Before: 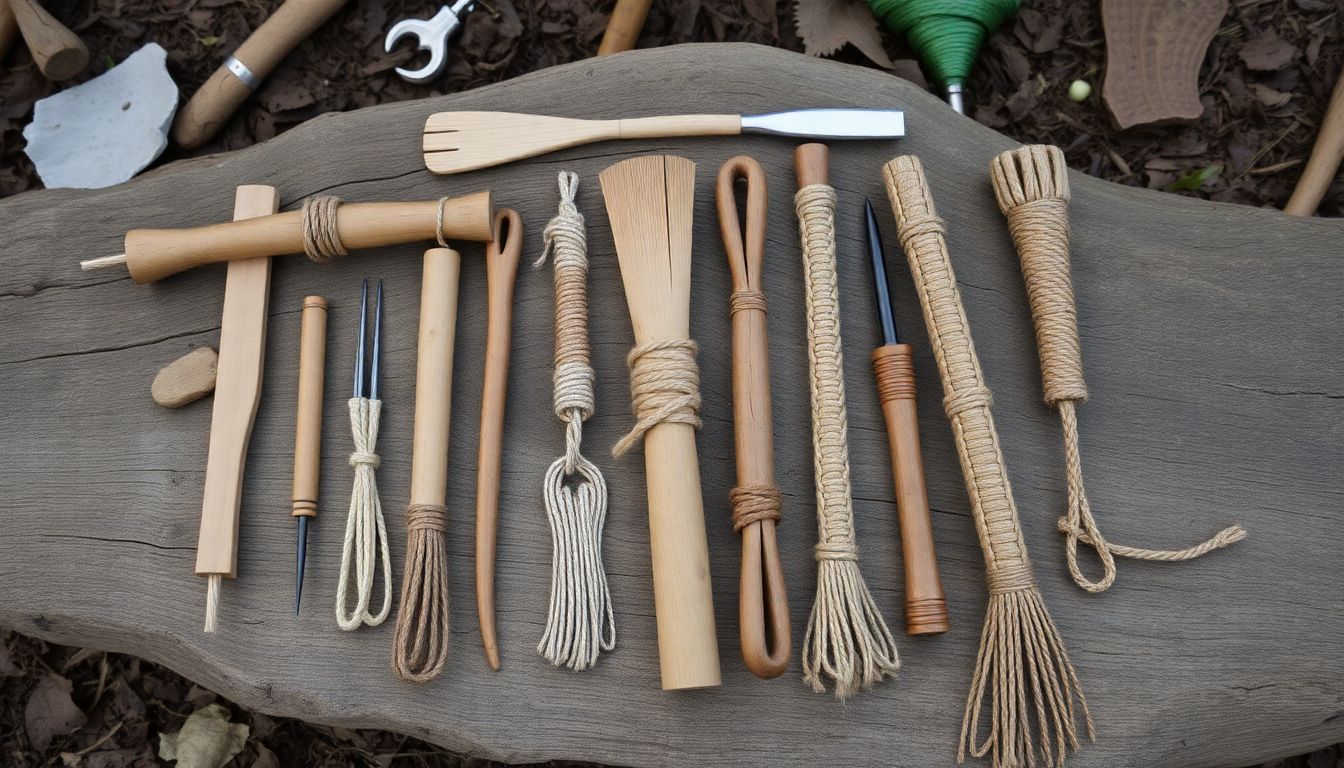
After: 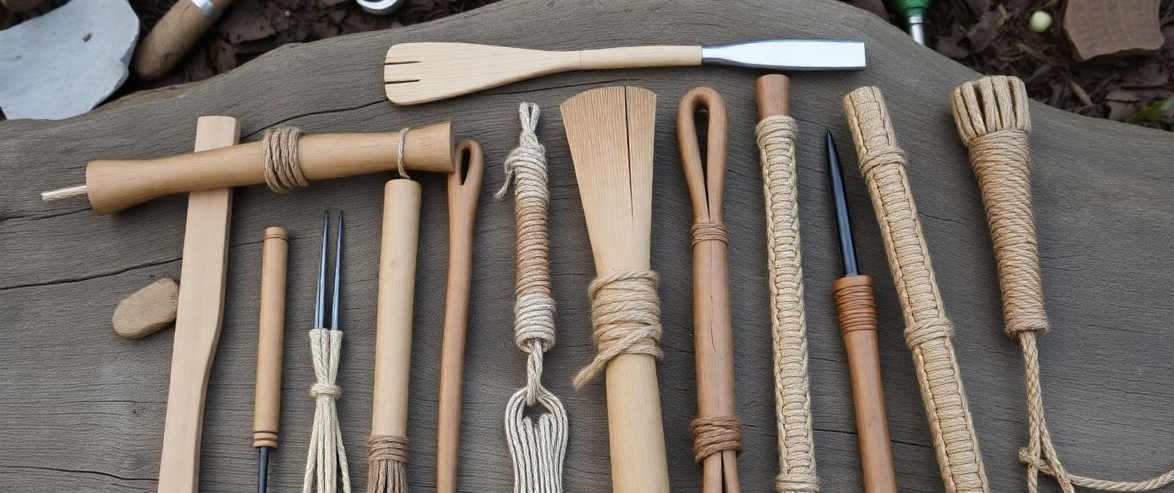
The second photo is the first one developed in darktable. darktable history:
crop: left 2.912%, top 9.009%, right 9.667%, bottom 26.681%
contrast brightness saturation: saturation -0.063
shadows and highlights: shadows -25.63, highlights 49.61, soften with gaussian
